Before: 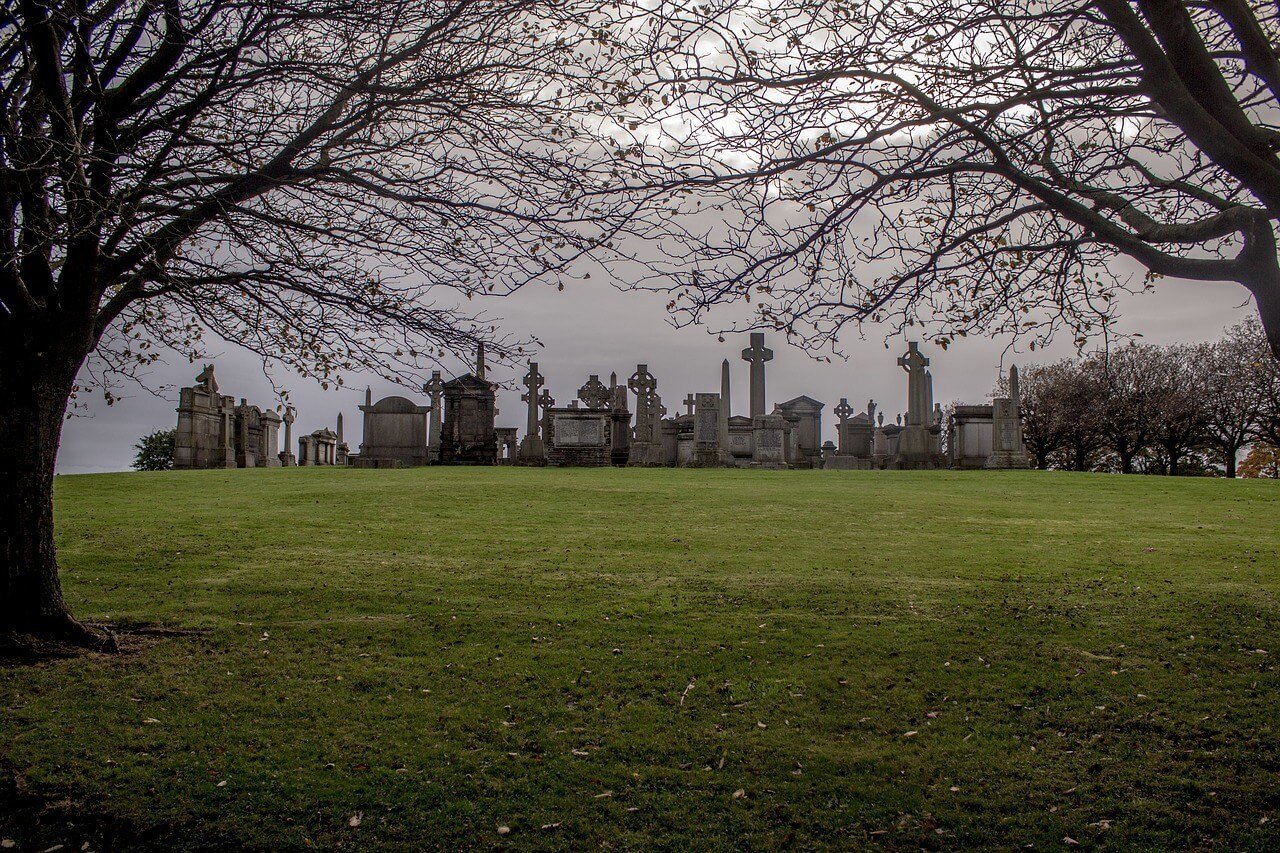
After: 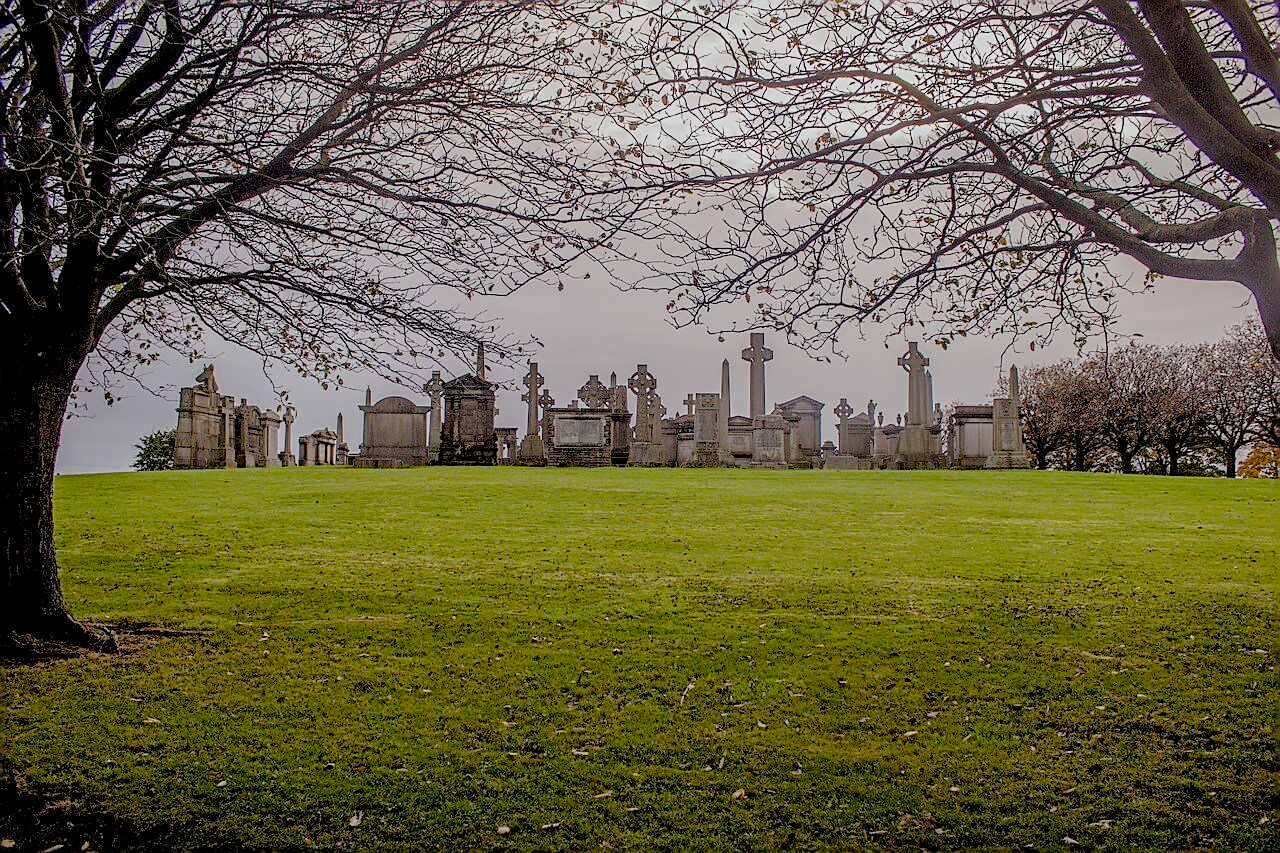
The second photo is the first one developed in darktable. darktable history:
color balance rgb: power › chroma 0.303%, power › hue 24.83°, linear chroma grading › global chroma -14.465%, perceptual saturation grading › global saturation 39.922%, perceptual saturation grading › highlights -24.97%, perceptual saturation grading › mid-tones 34.272%, perceptual saturation grading › shadows 34.649%, global vibrance 20%
sharpen: amount 0.547
exposure: black level correction 0, exposure 1.101 EV, compensate highlight preservation false
filmic rgb: black relative exposure -7.03 EV, white relative exposure 5.96 EV, target black luminance 0%, hardness 2.76, latitude 60.74%, contrast 0.687, highlights saturation mix 11.41%, shadows ↔ highlights balance -0.042%
